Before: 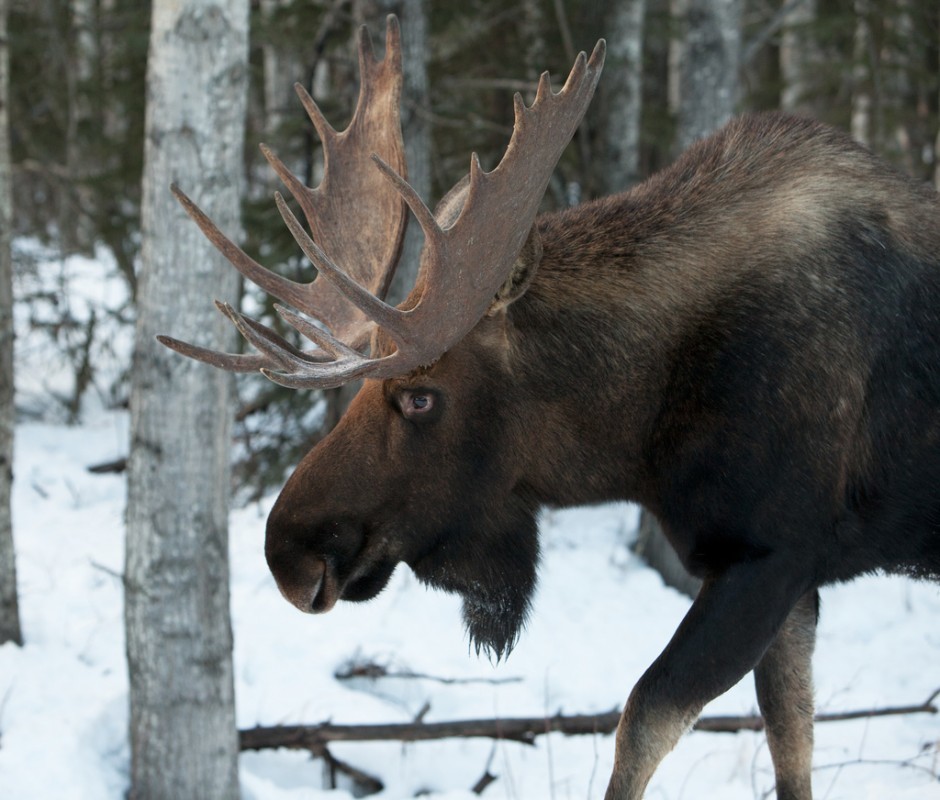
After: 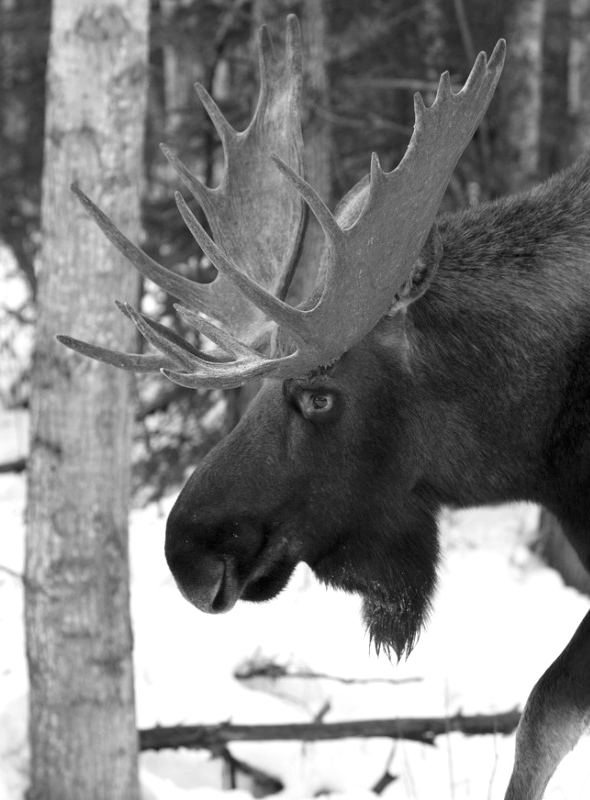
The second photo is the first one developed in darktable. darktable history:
monochrome: a -35.87, b 49.73, size 1.7
contrast brightness saturation: saturation -1
crop: left 10.644%, right 26.528%
color balance rgb: perceptual saturation grading › global saturation 20%, perceptual saturation grading › highlights -50%, perceptual saturation grading › shadows 30%, perceptual brilliance grading › global brilliance 10%, perceptual brilliance grading › shadows 15%
